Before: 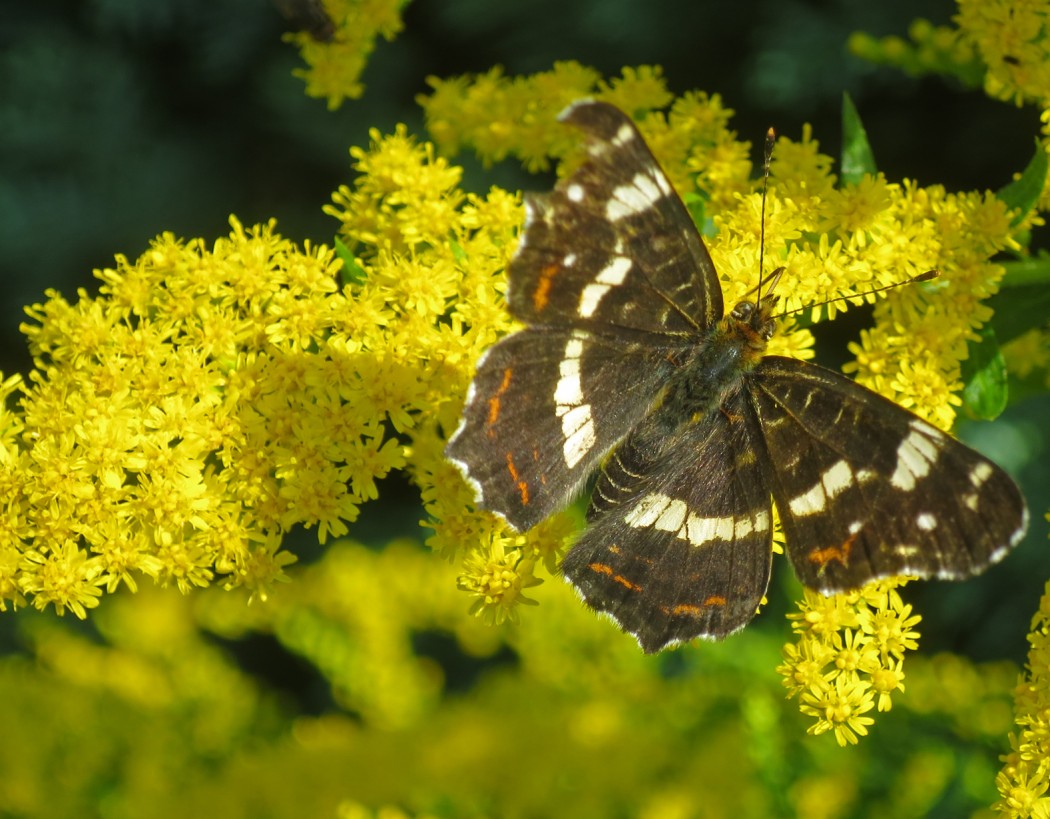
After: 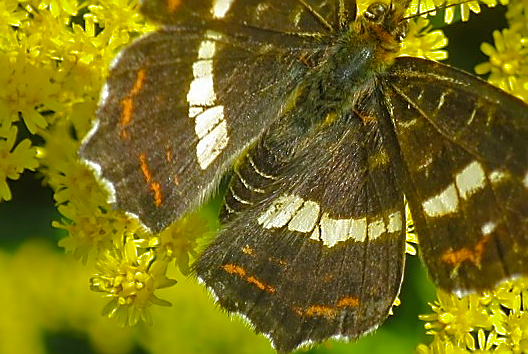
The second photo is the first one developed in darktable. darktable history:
shadows and highlights: shadows 40, highlights -60
crop: left 35.03%, top 36.625%, right 14.663%, bottom 20.057%
sharpen: radius 1.4, amount 1.25, threshold 0.7
color balance rgb: perceptual saturation grading › global saturation 20%, perceptual saturation grading › highlights -25%, perceptual saturation grading › shadows 25%
